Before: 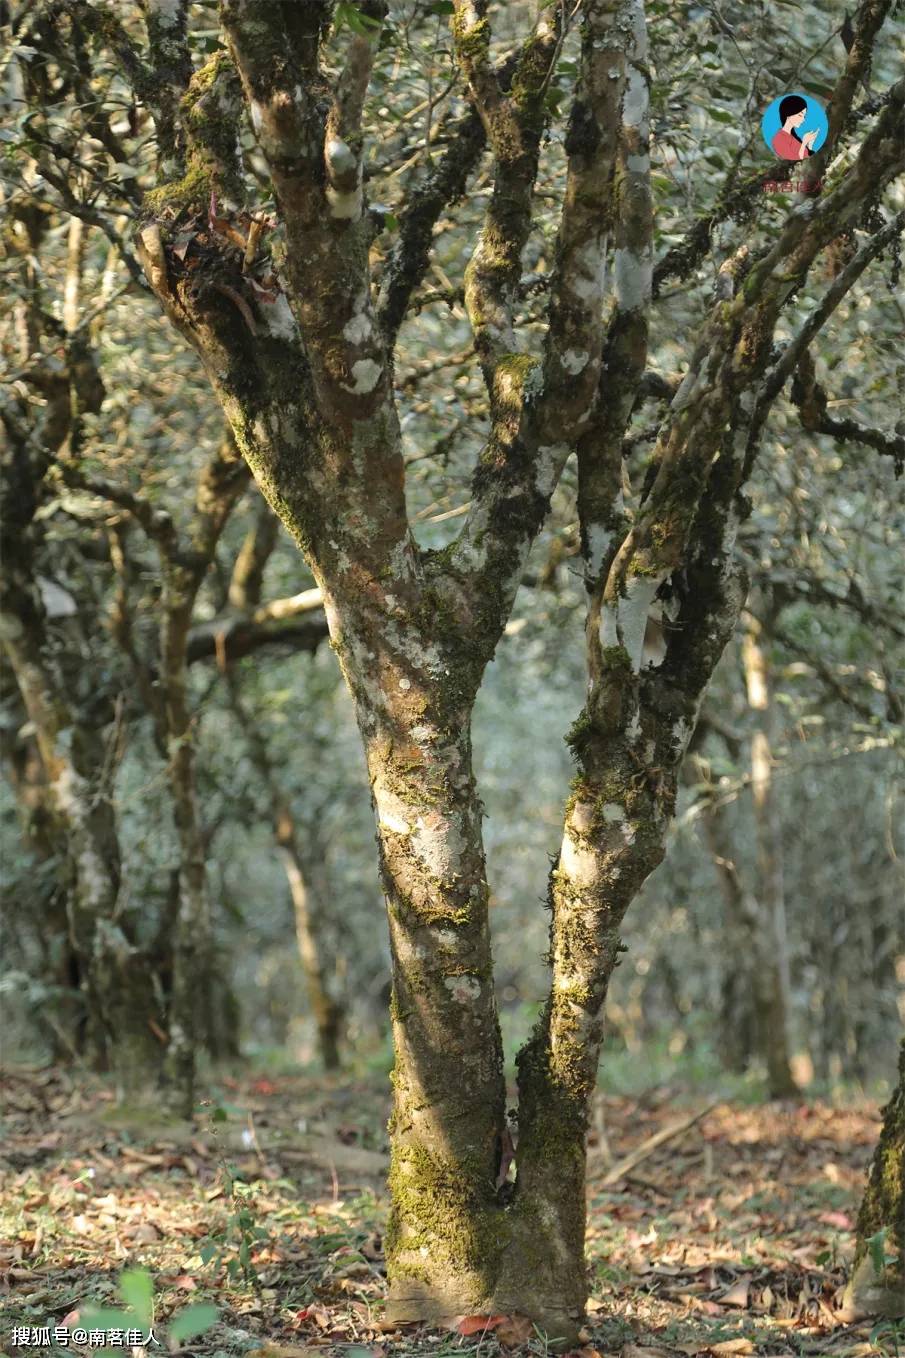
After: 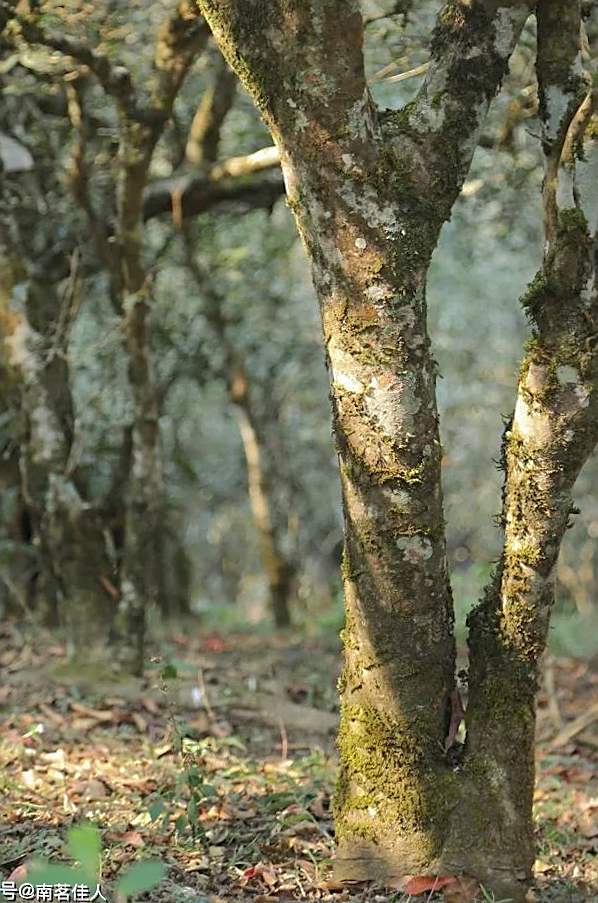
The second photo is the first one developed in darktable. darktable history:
crop and rotate: angle -0.779°, left 3.996%, top 32.089%, right 28.525%
sharpen: on, module defaults
shadows and highlights: shadows 39.77, highlights -59.9
